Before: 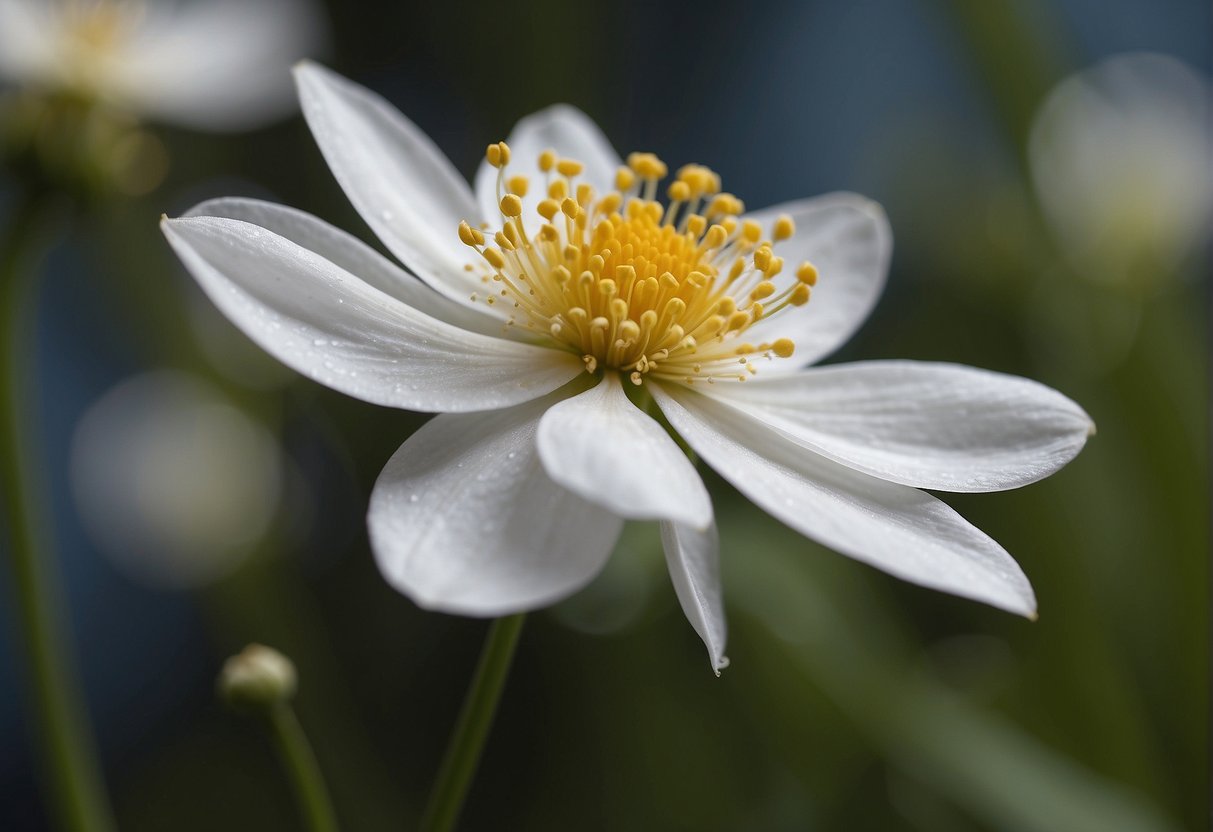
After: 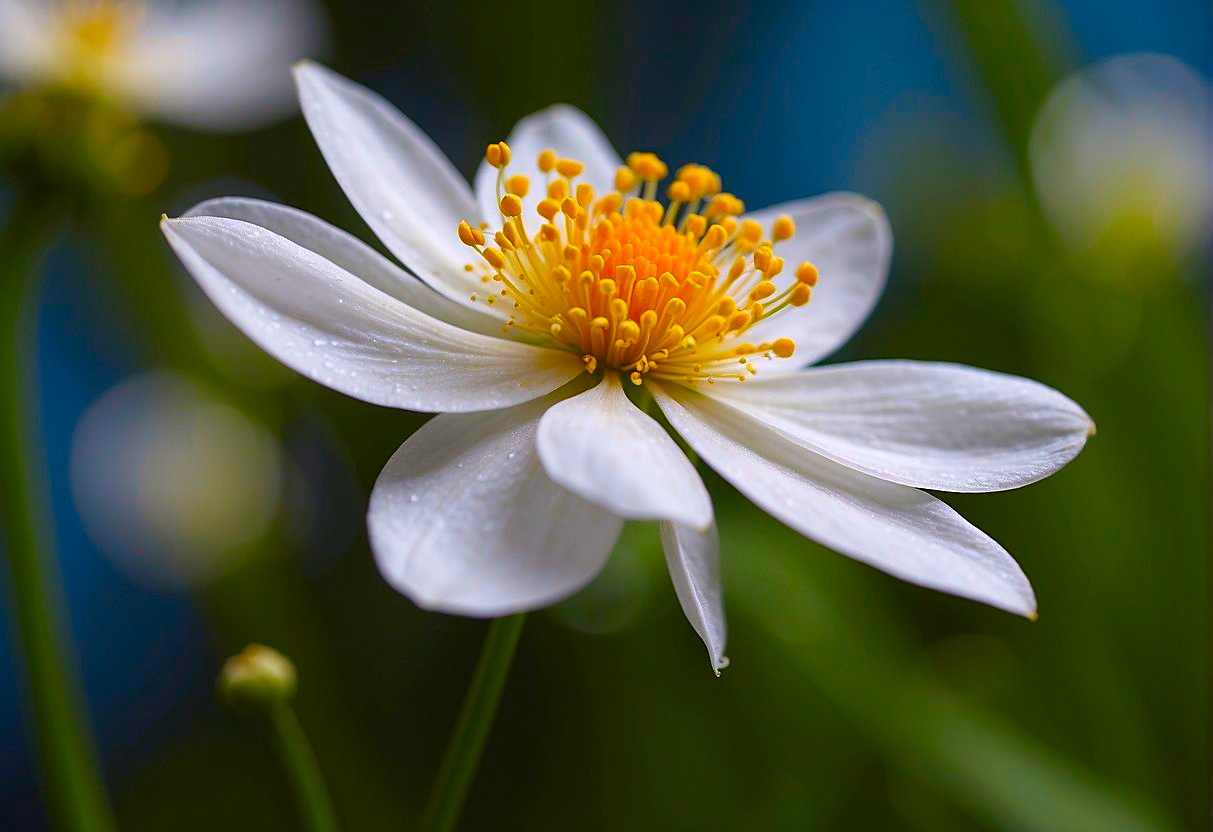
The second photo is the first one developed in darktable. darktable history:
sharpen: on, module defaults
color correction: highlights a* 1.59, highlights b* -1.7, saturation 2.48
